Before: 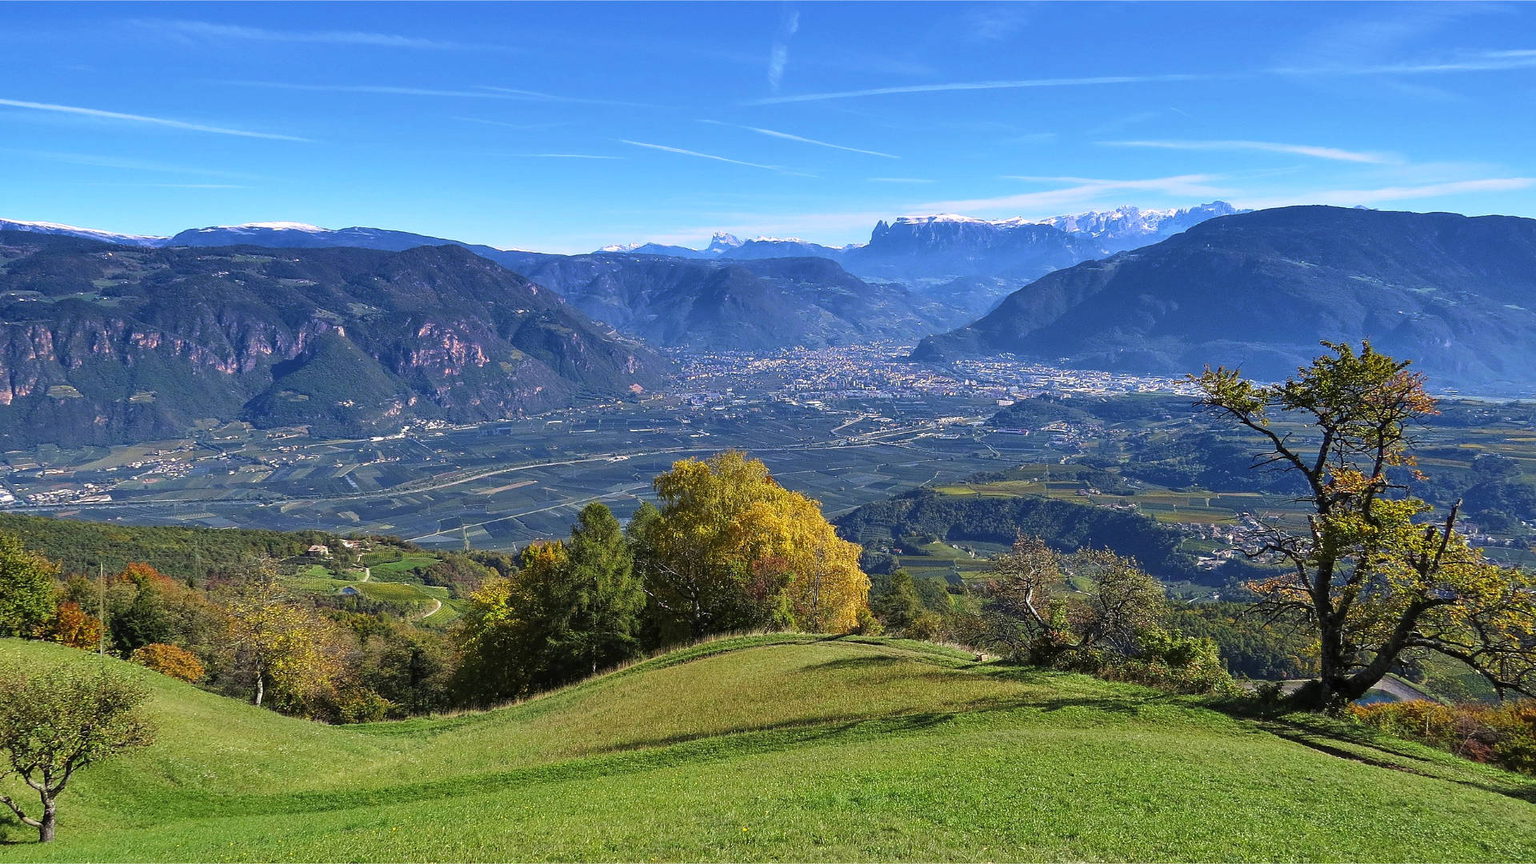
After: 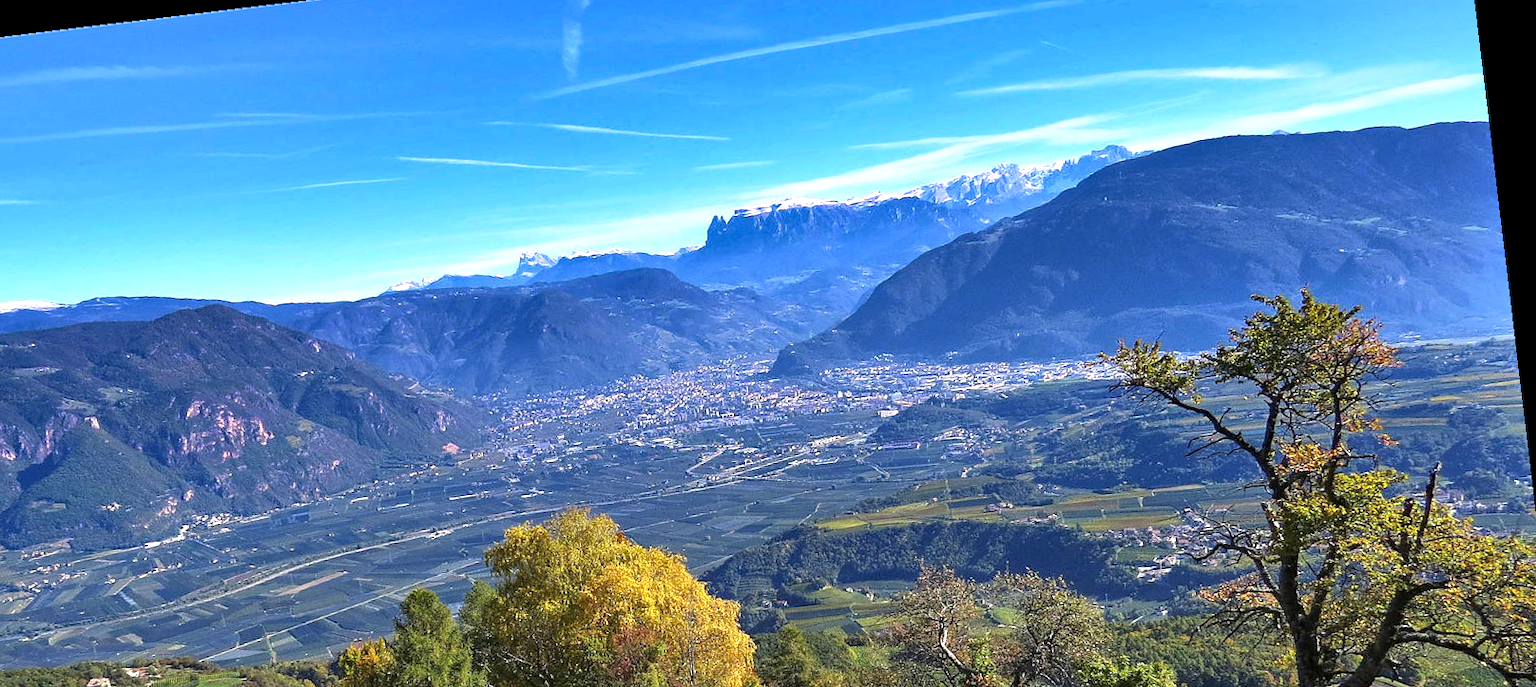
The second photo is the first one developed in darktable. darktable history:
exposure: black level correction 0.001, exposure 0.5 EV, compensate exposure bias true, compensate highlight preservation false
rotate and perspective: rotation -6.83°, automatic cropping off
haze removal: compatibility mode true, adaptive false
crop: left 18.38%, top 11.092%, right 2.134%, bottom 33.217%
shadows and highlights: white point adjustment 1, soften with gaussian
white balance: red 1.004, blue 1.024
